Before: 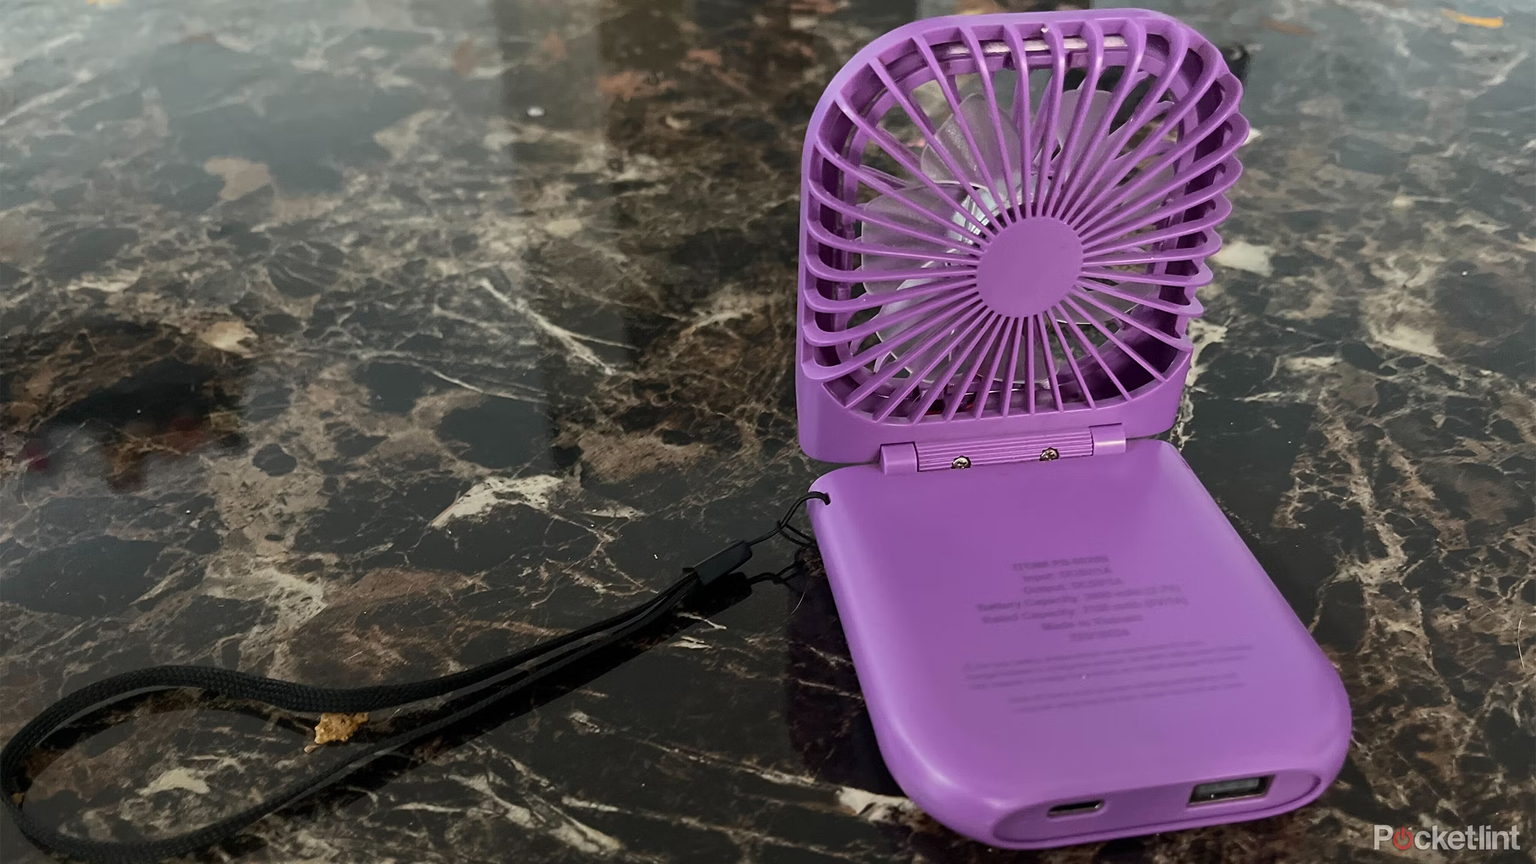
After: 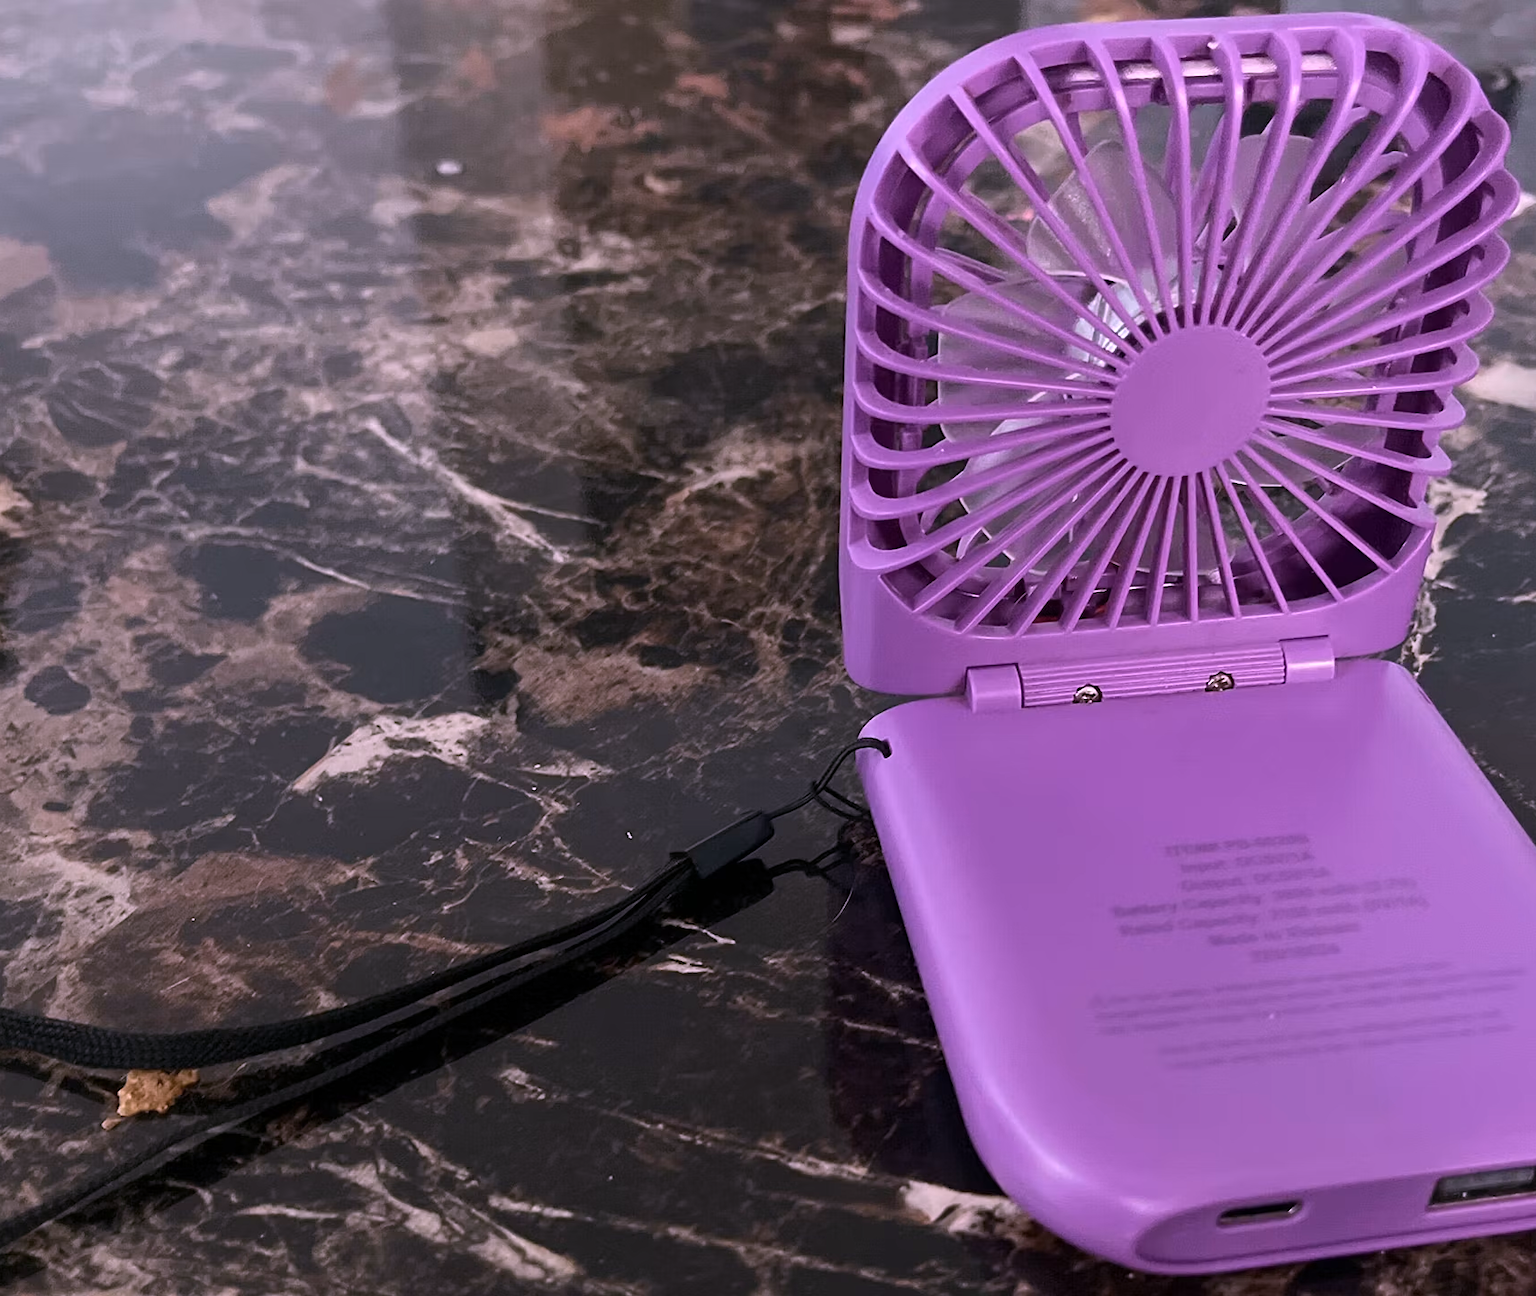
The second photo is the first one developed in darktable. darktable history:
color calibration: illuminant as shot in camera, x 0.369, y 0.376, temperature 4328.46 K, gamut compression 3
crop: left 15.419%, right 17.914%
white balance: red 1.188, blue 1.11
